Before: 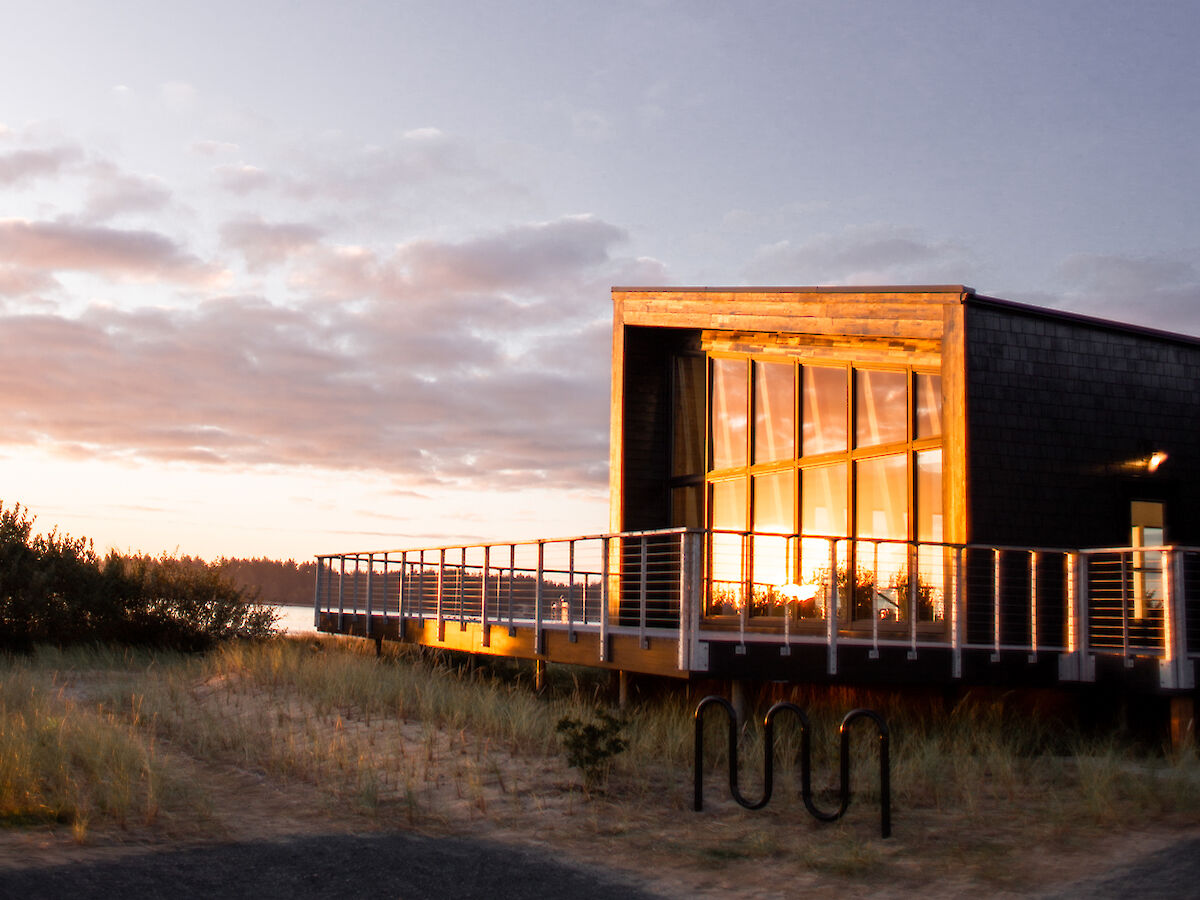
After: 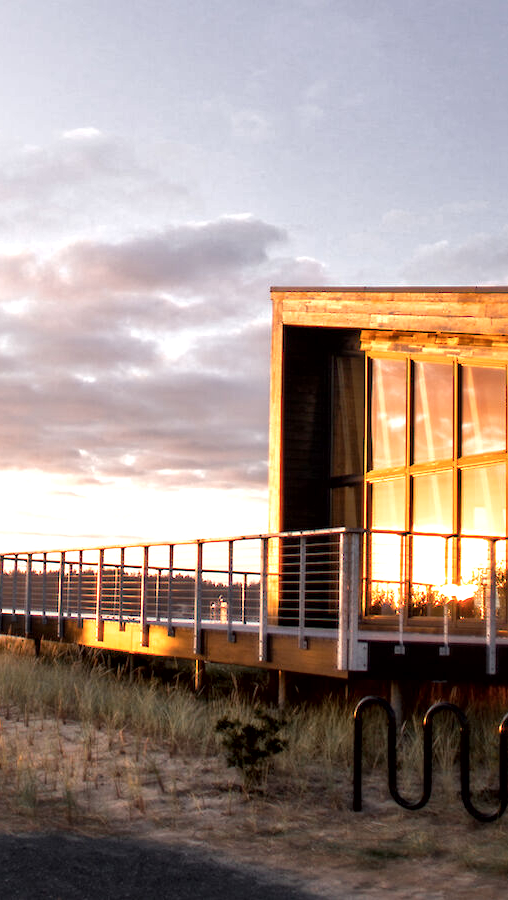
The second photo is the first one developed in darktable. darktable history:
exposure: exposure 0.298 EV, compensate highlight preservation false
local contrast: mode bilateral grid, contrast 25, coarseness 60, detail 151%, midtone range 0.2
contrast brightness saturation: saturation -0.084
crop: left 28.436%, right 29.151%
